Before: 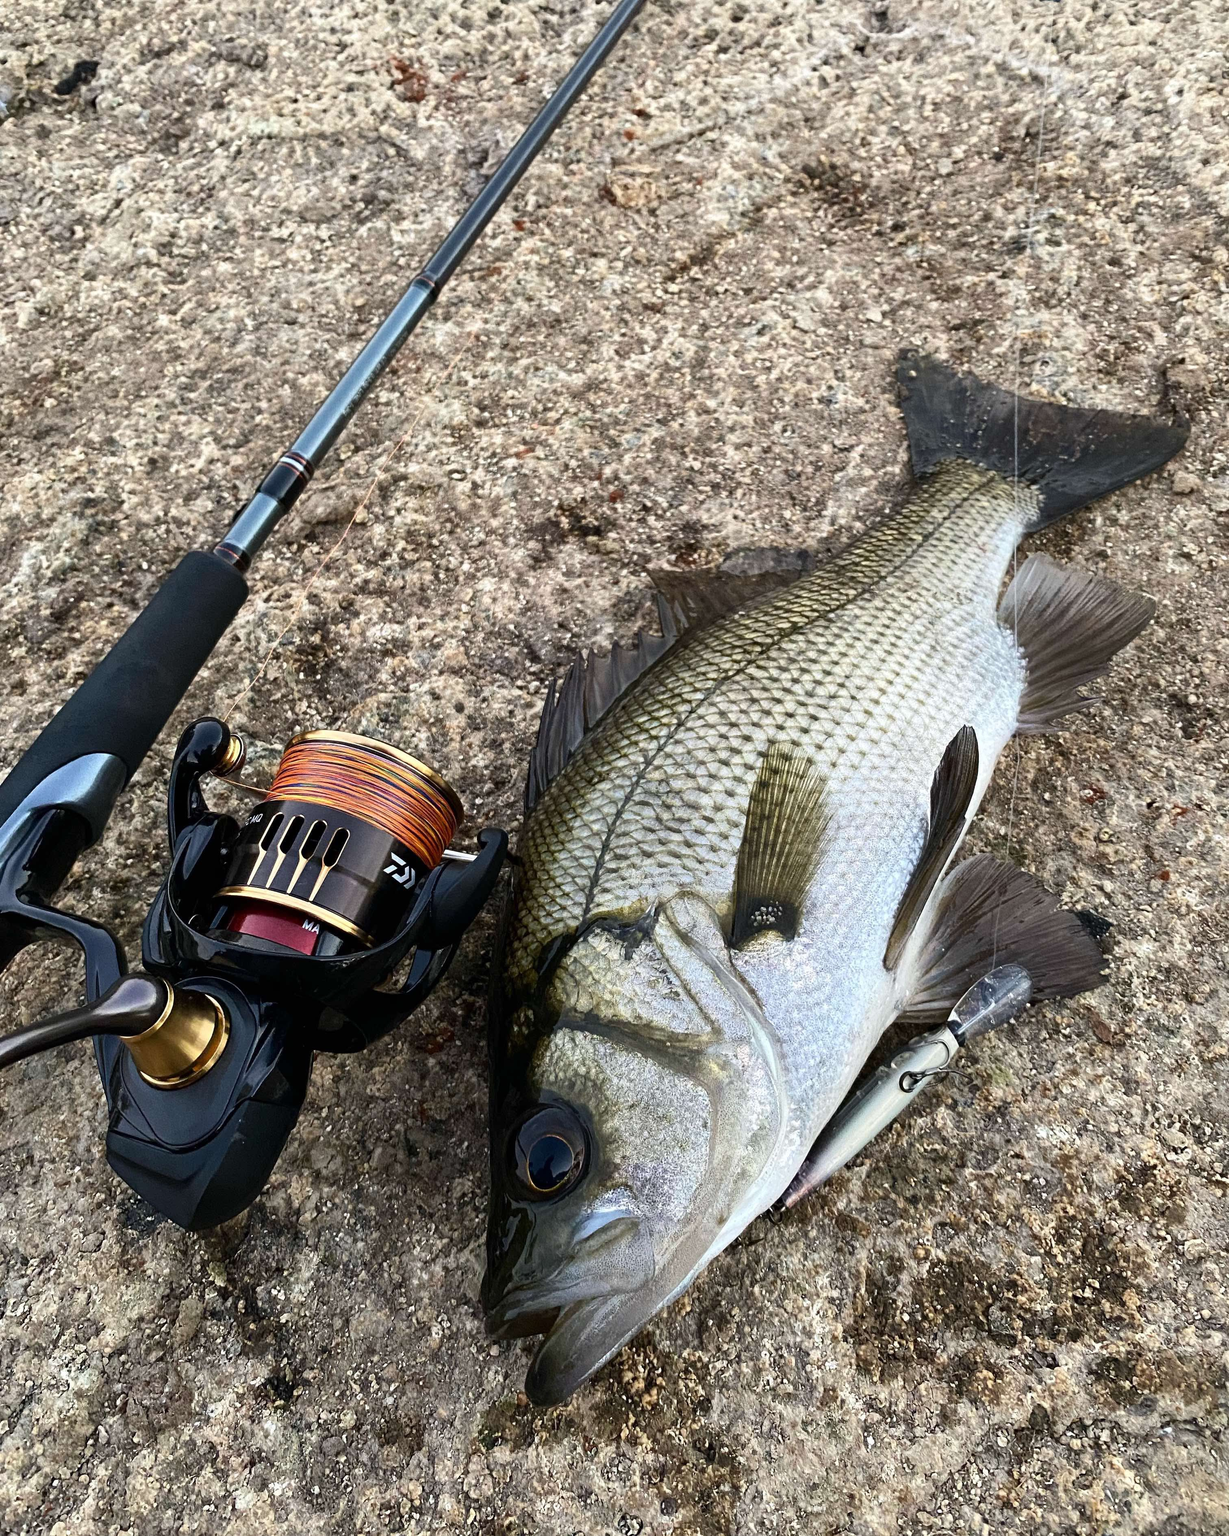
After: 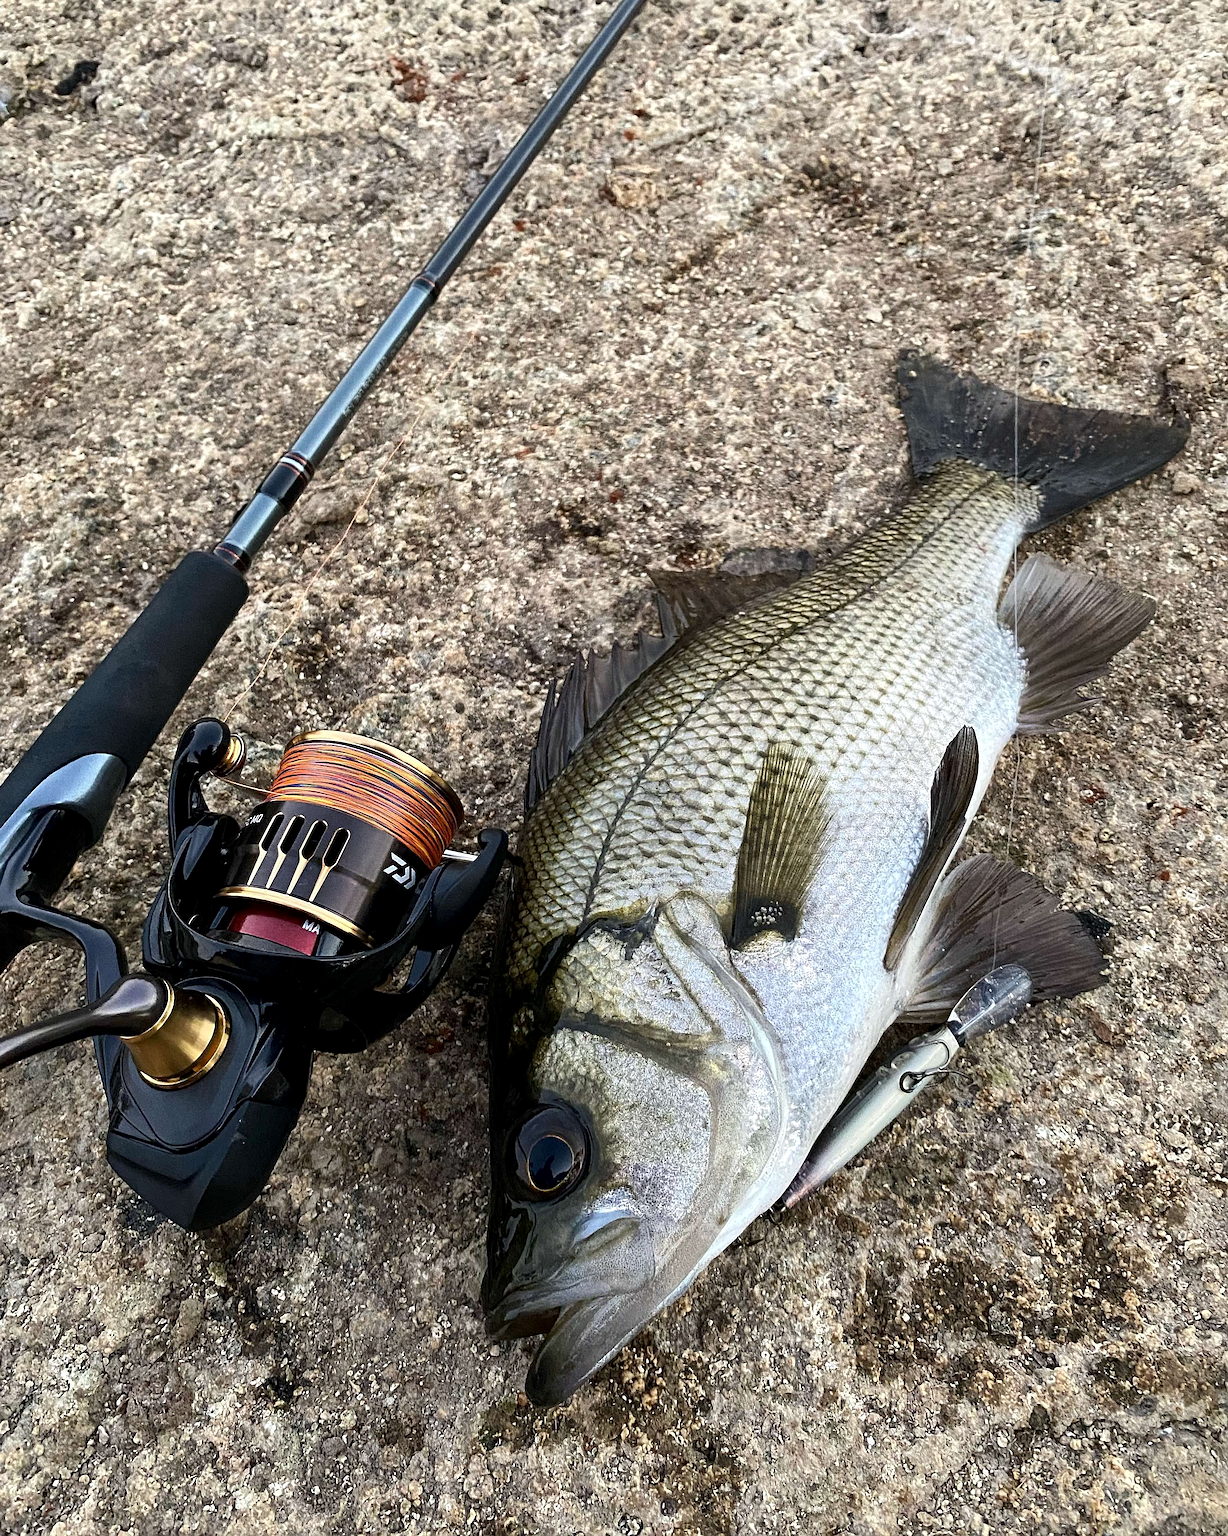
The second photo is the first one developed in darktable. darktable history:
sharpen: on, module defaults
local contrast: highlights 100%, shadows 100%, detail 120%, midtone range 0.2
